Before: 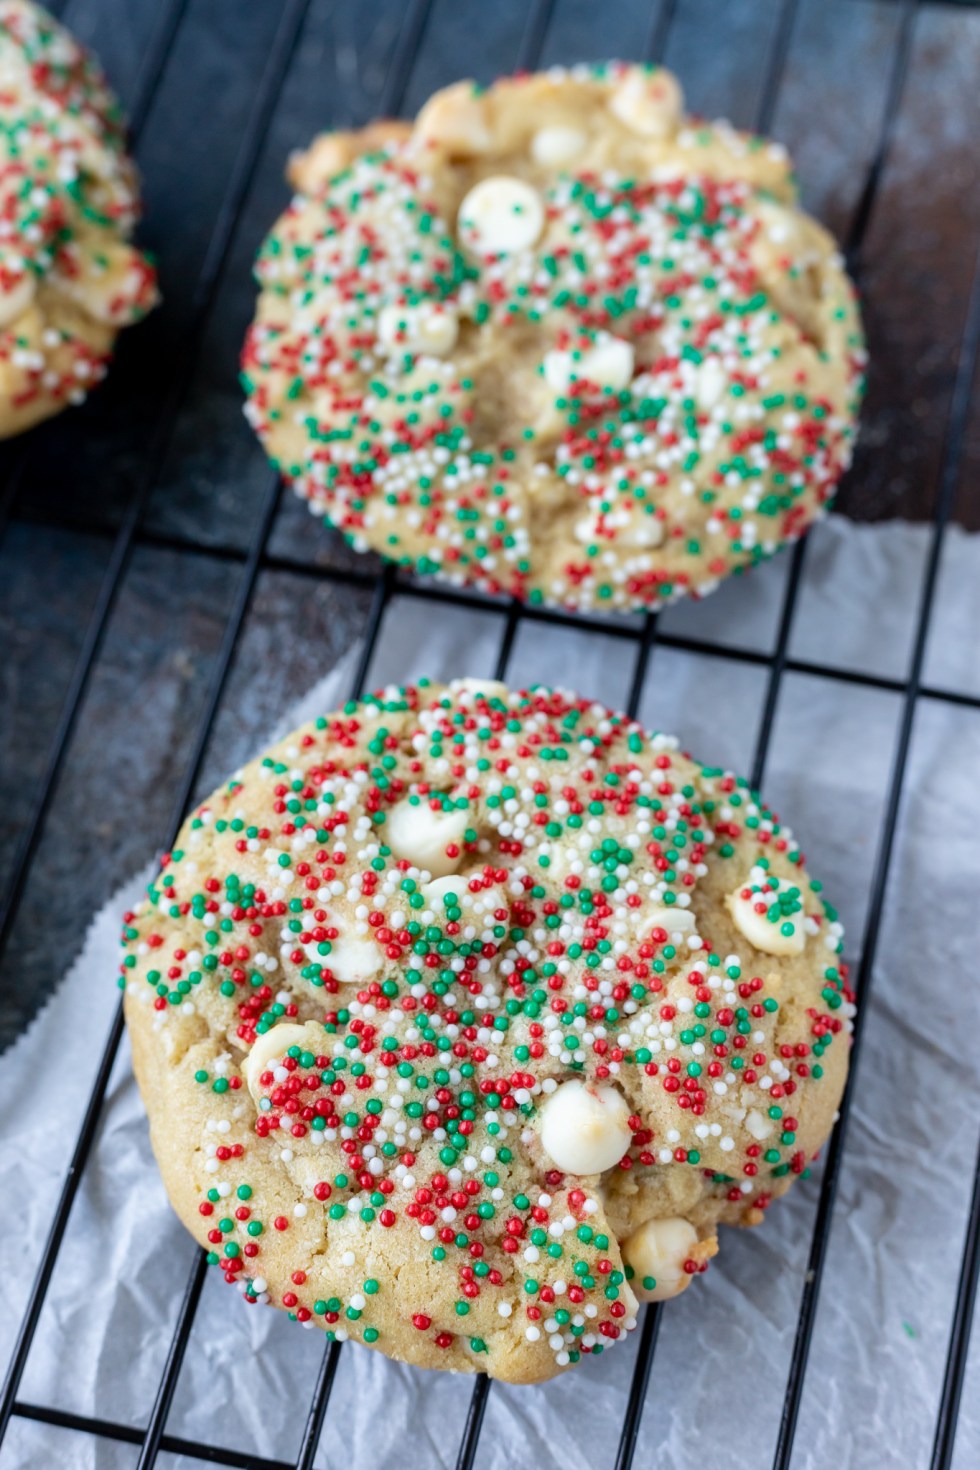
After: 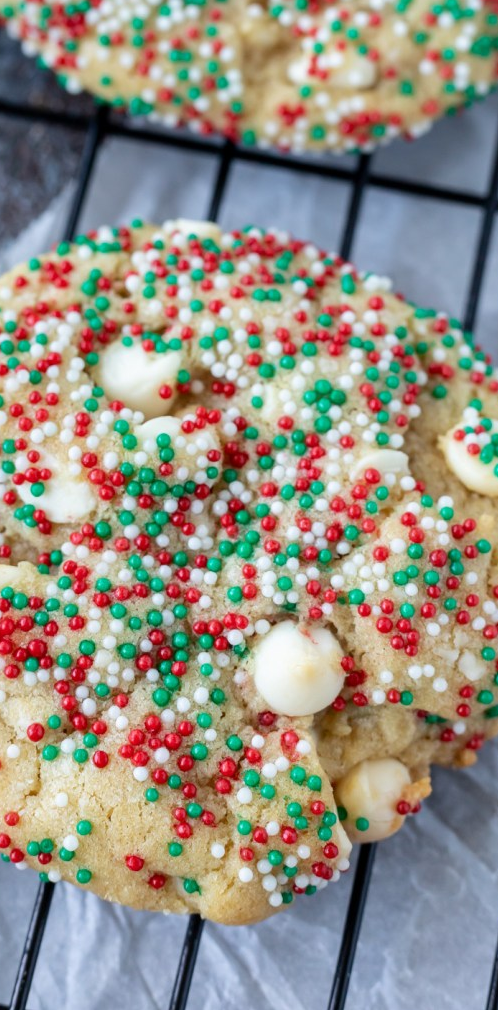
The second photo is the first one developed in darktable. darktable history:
crop and rotate: left 29.327%, top 31.232%, right 19.804%
